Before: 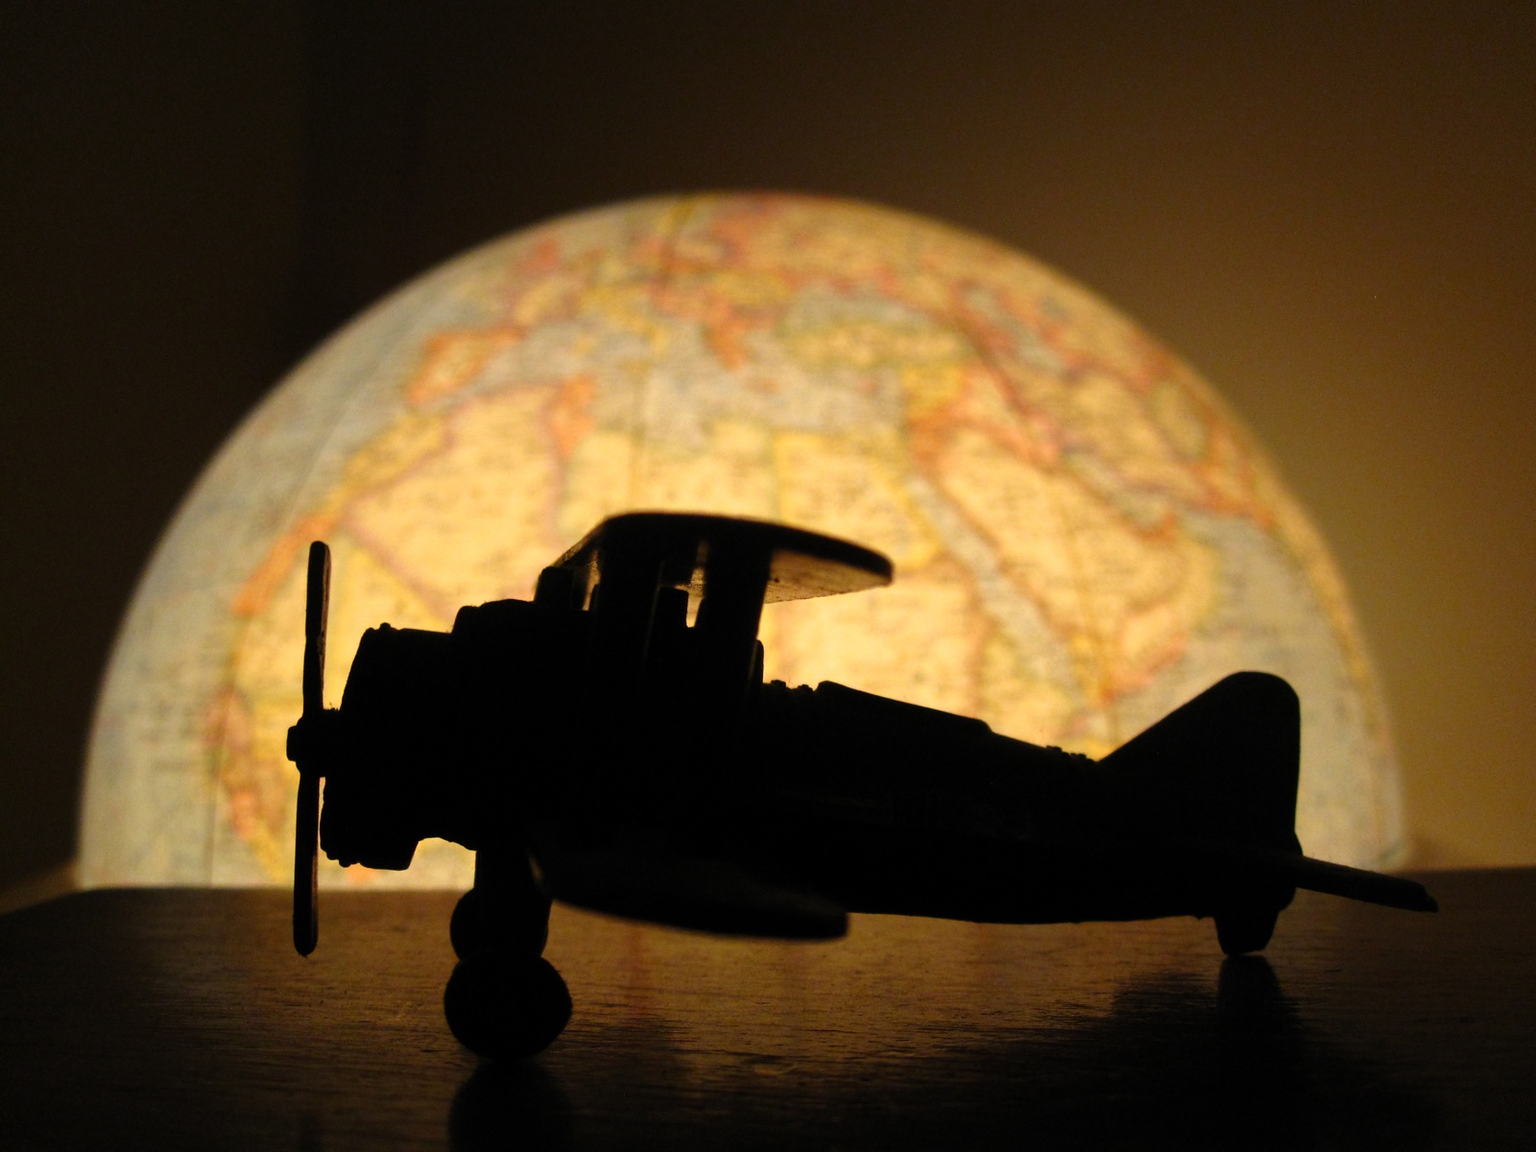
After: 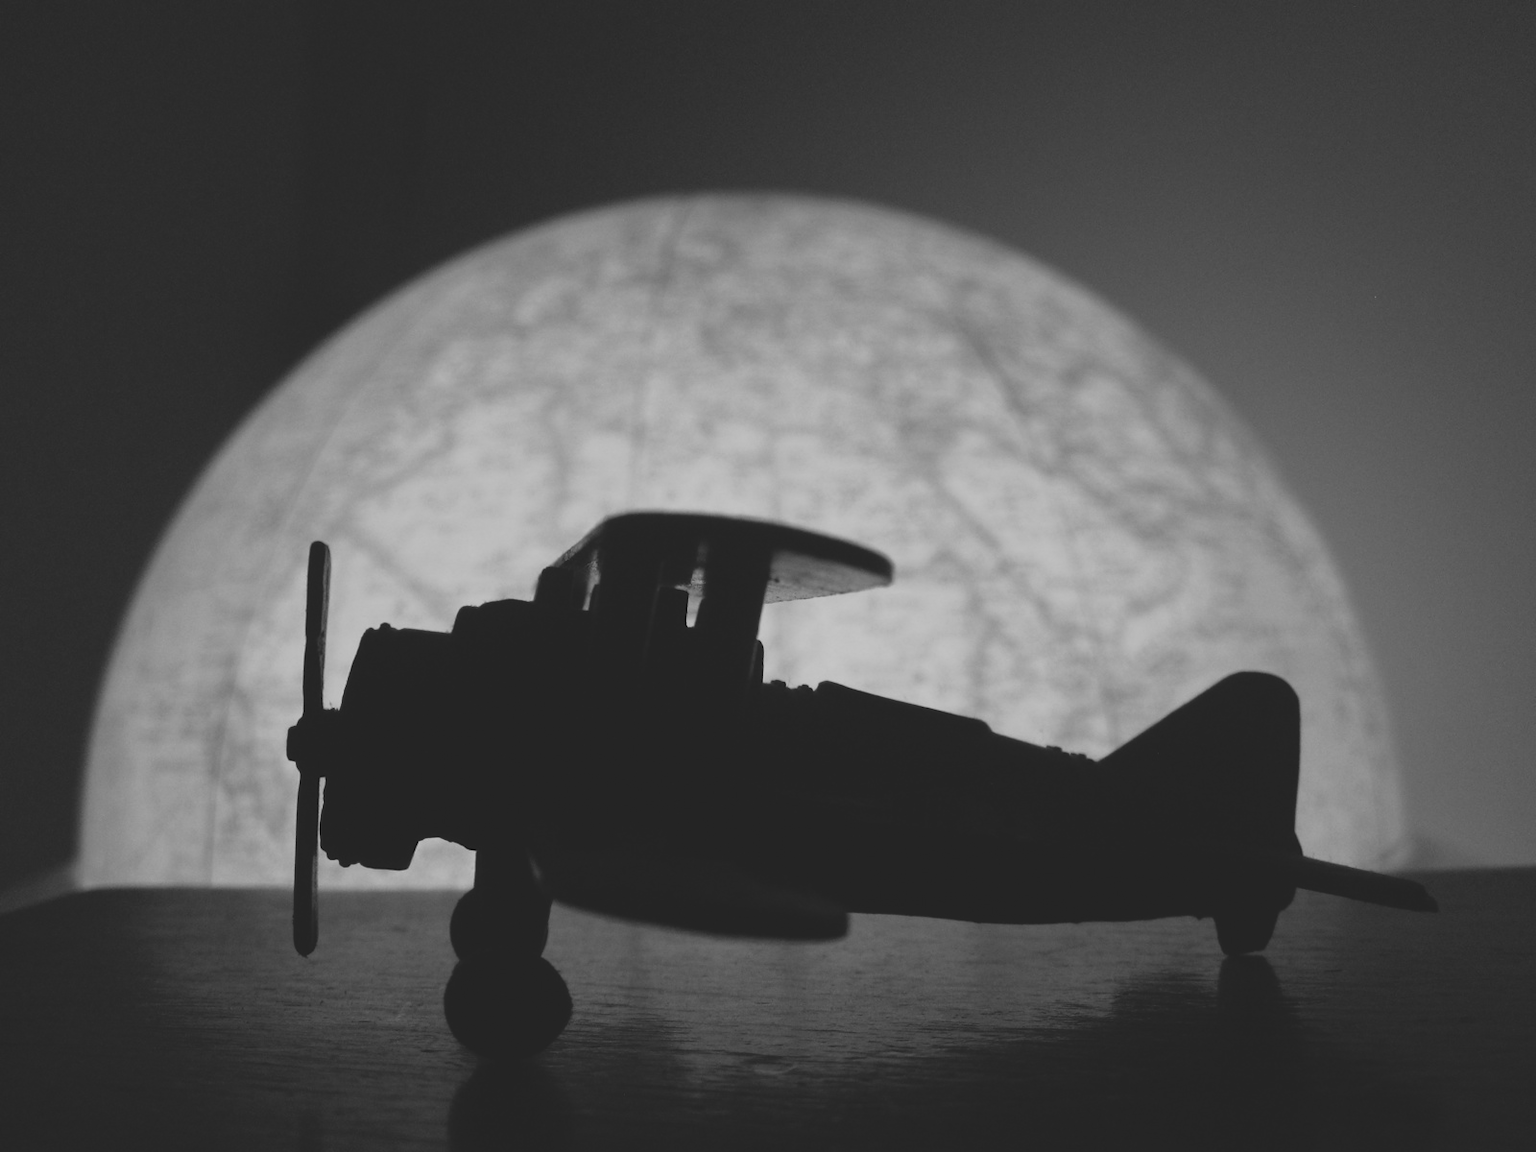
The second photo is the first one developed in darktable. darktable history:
monochrome: a 2.21, b -1.33, size 2.2
contrast brightness saturation: contrast -0.28
